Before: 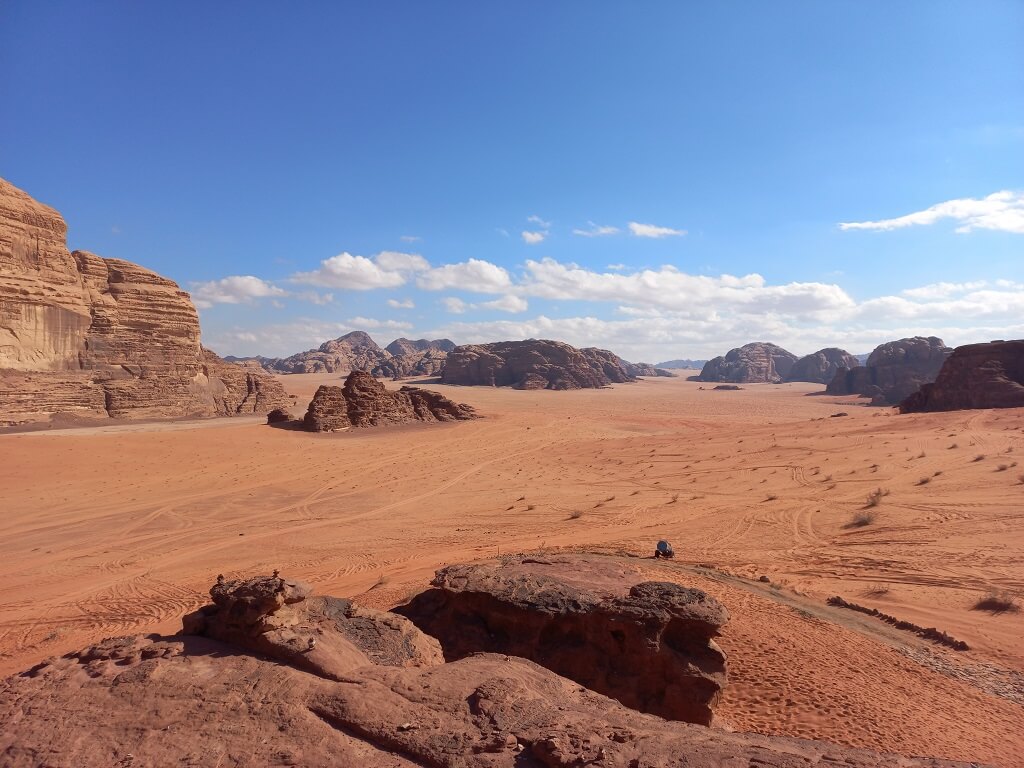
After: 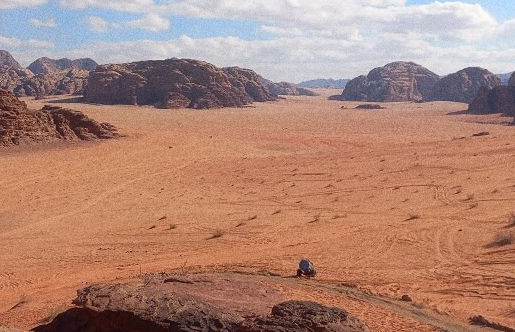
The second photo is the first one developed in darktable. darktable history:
contrast equalizer: y [[0.5, 0.488, 0.462, 0.461, 0.491, 0.5], [0.5 ×6], [0.5 ×6], [0 ×6], [0 ×6]]
crop: left 35.03%, top 36.625%, right 14.663%, bottom 20.057%
grain: coarseness 8.68 ISO, strength 31.94%
